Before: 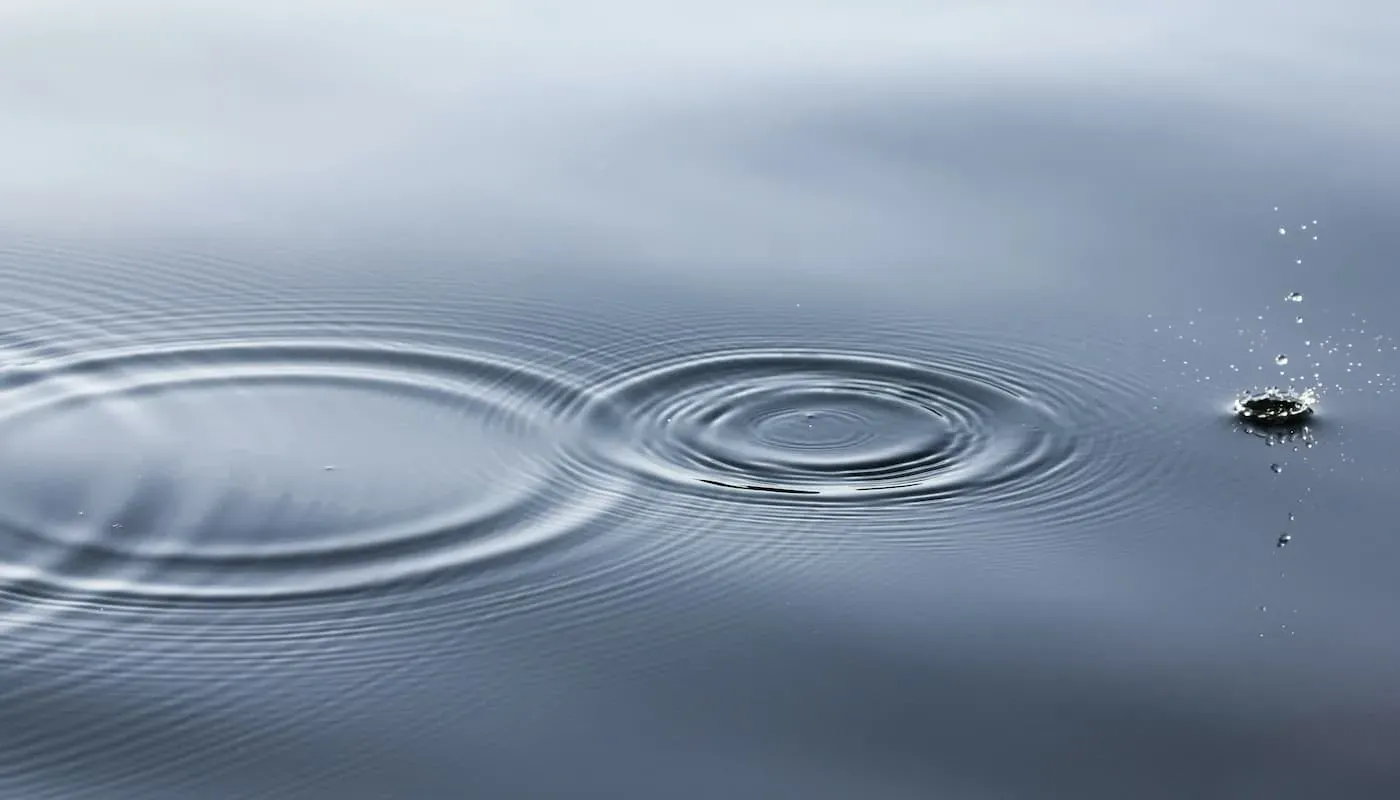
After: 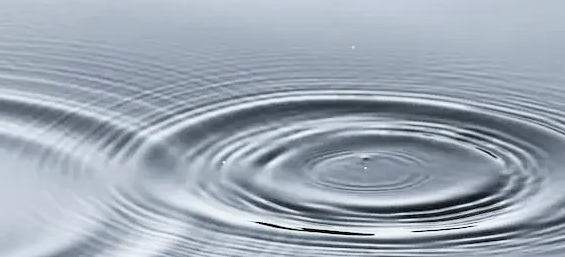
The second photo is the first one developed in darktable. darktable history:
crop: left 31.826%, top 32.253%, right 27.751%, bottom 35.501%
color correction: highlights b* -0.017, saturation 0.524
haze removal: strength 0.087, adaptive false
contrast brightness saturation: contrast 0.203, brightness 0.157, saturation 0.219
